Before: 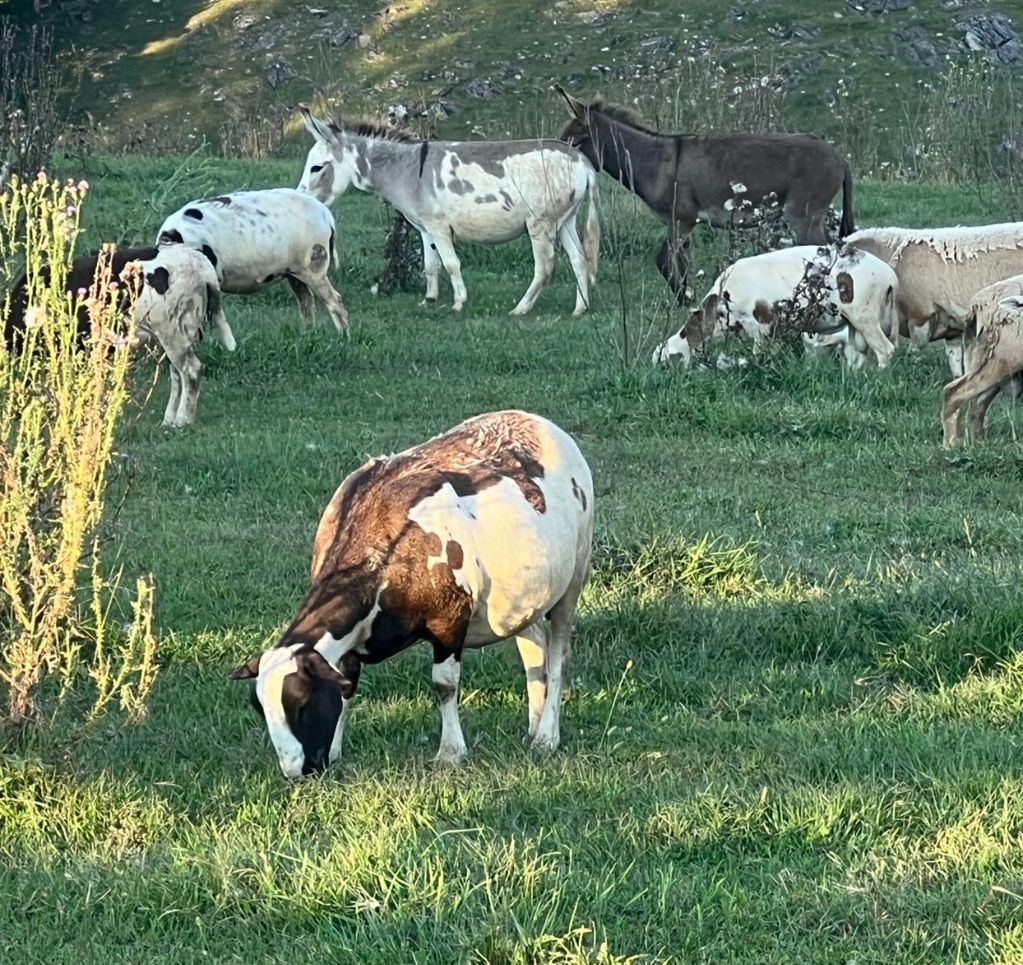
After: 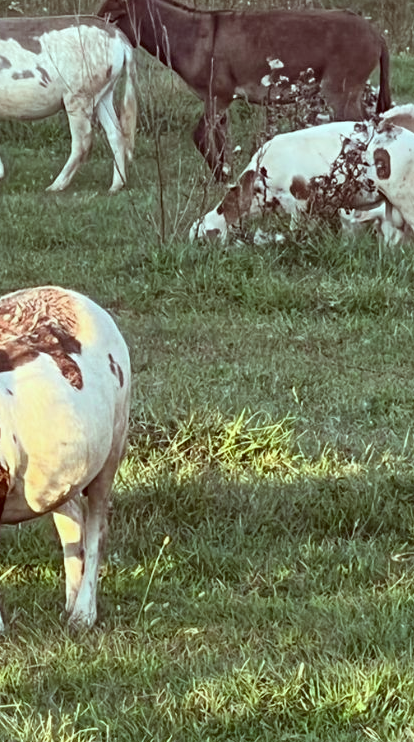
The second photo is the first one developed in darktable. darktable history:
color correction: highlights a* -6.96, highlights b* -0.173, shadows a* 20.46, shadows b* 11.77
tone equalizer: smoothing diameter 24.93%, edges refinement/feathering 12.38, preserve details guided filter
crop: left 45.315%, top 12.884%, right 14.171%, bottom 10.123%
